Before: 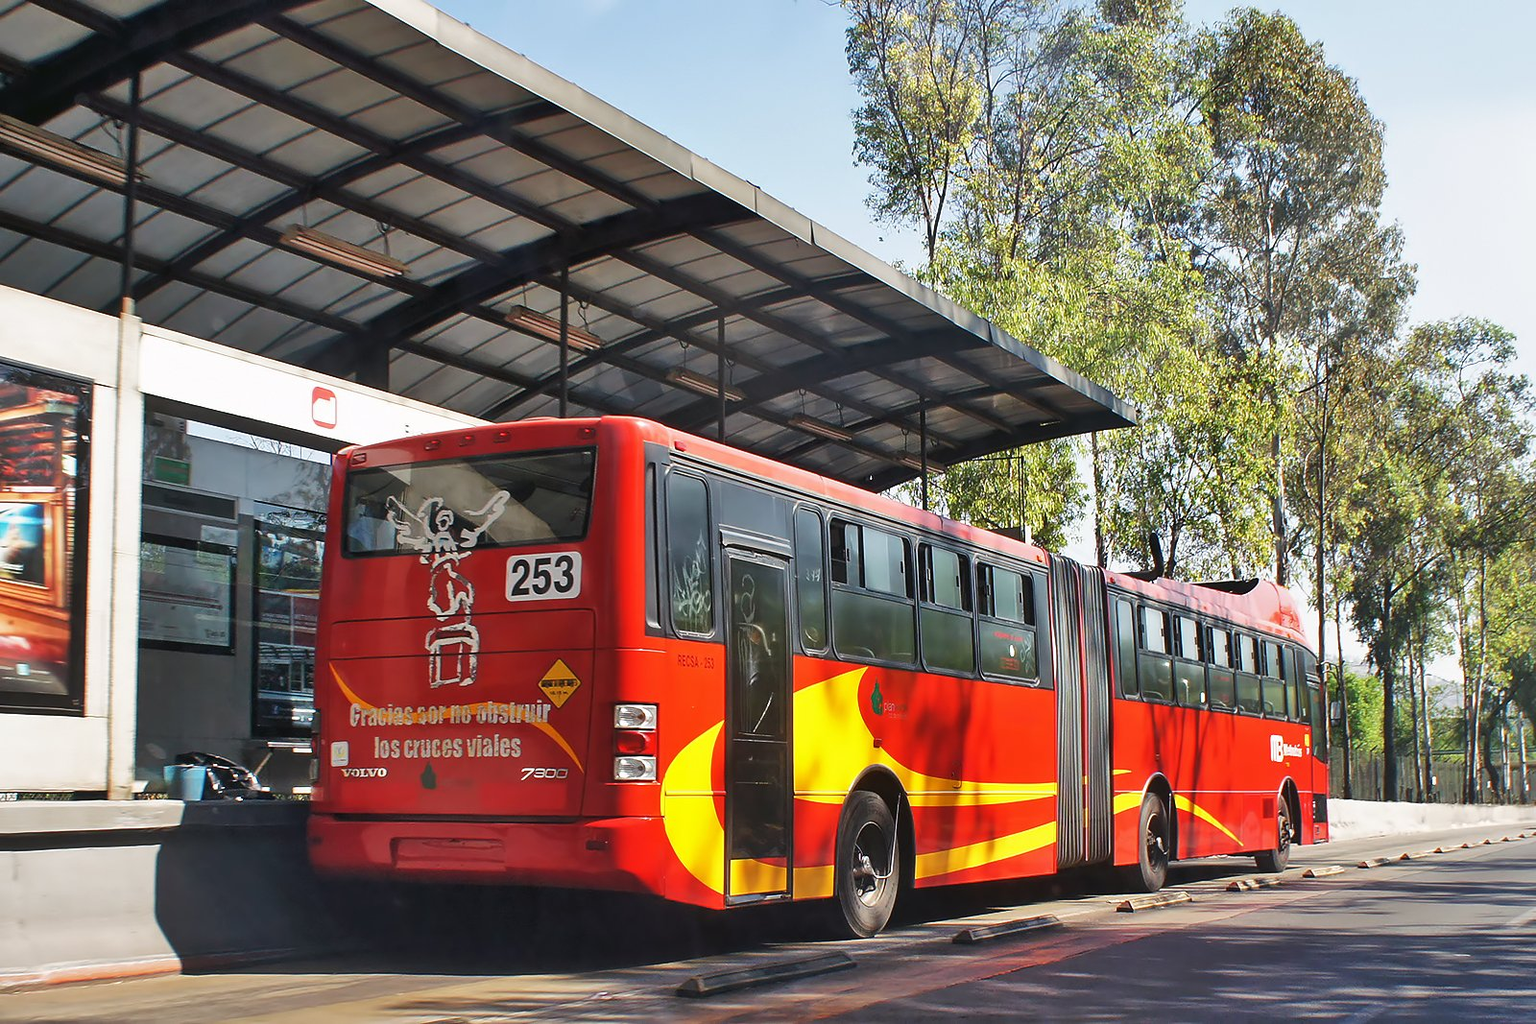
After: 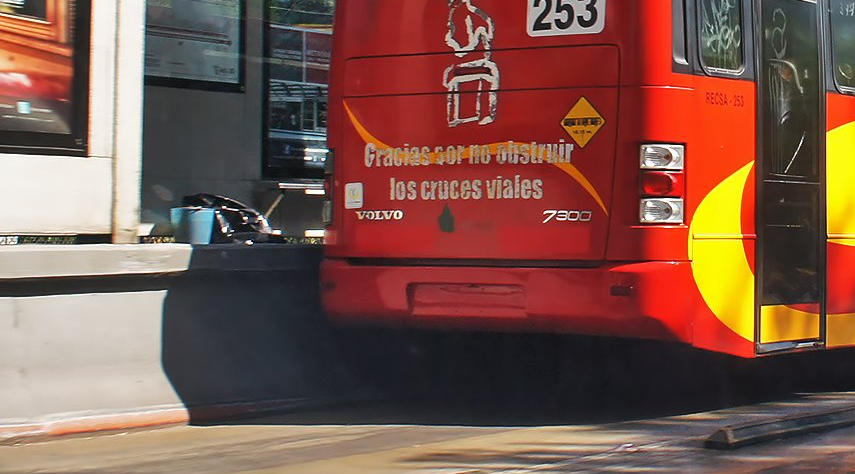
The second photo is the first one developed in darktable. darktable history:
crop and rotate: top 55.339%, right 46.518%, bottom 0.161%
